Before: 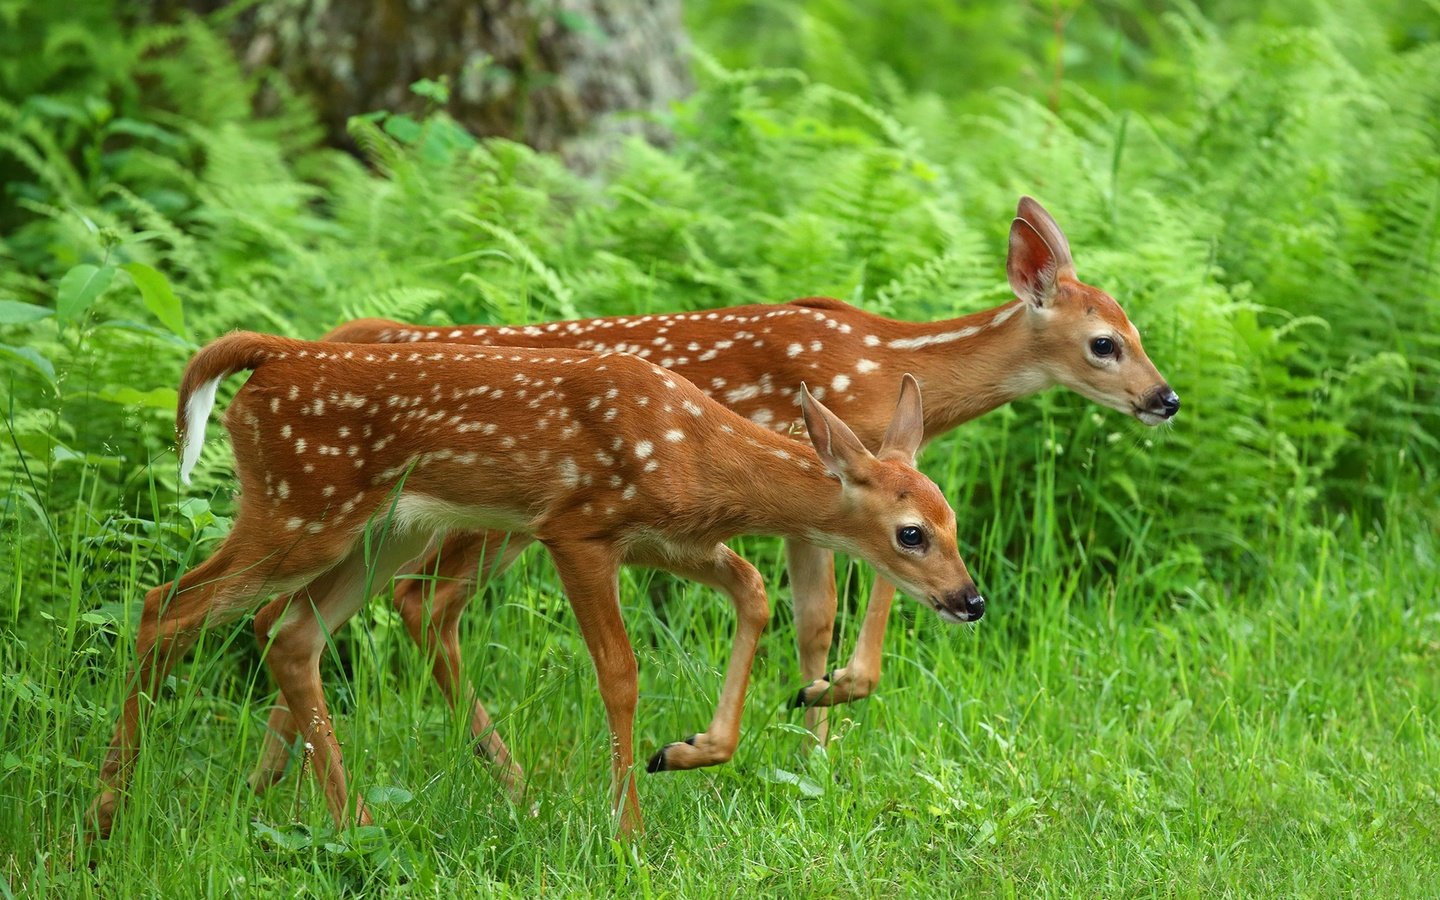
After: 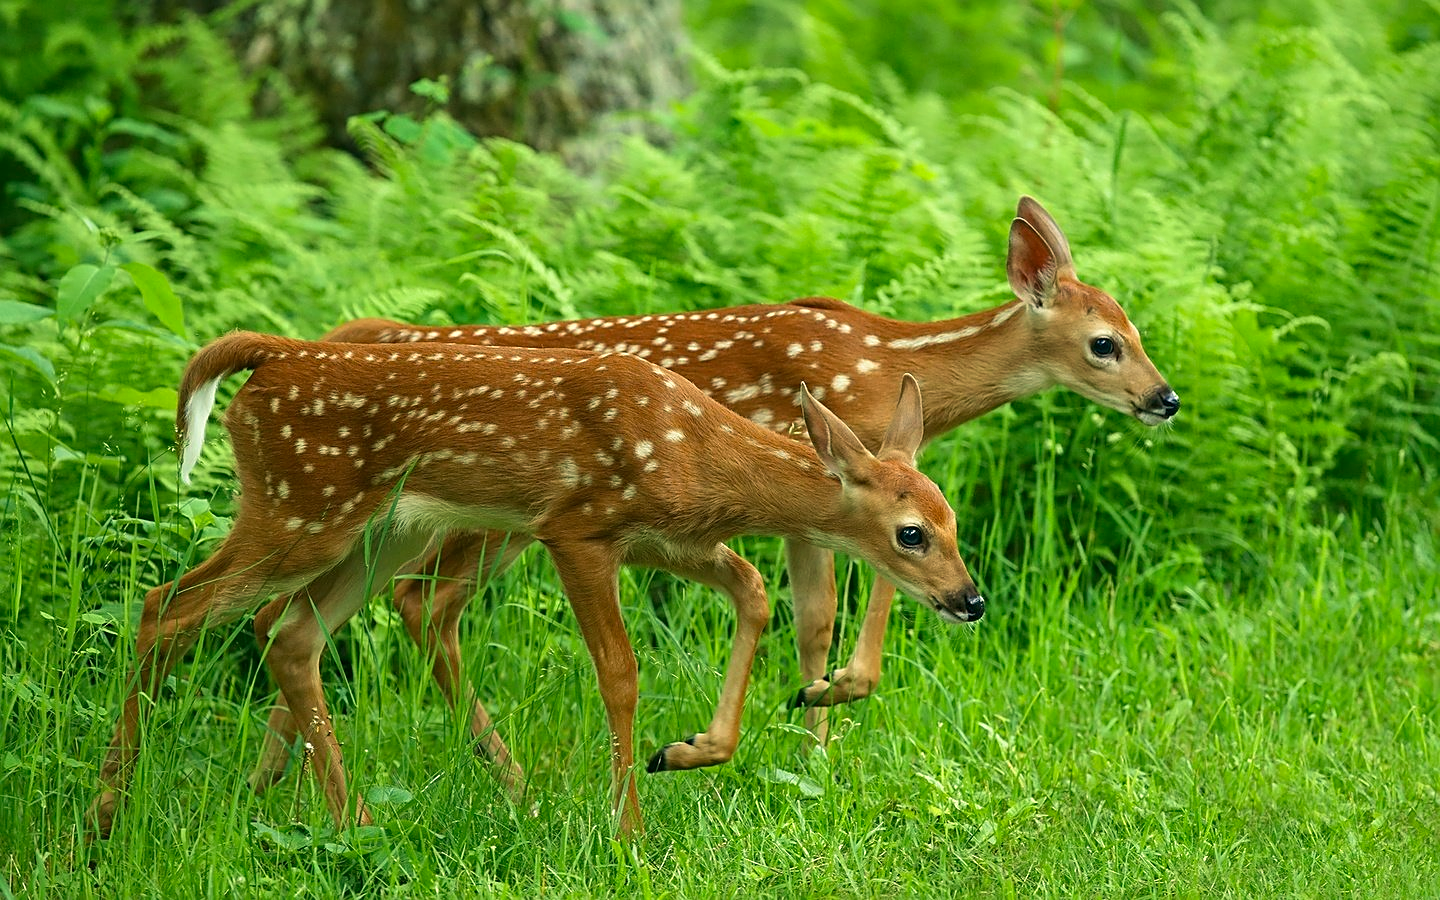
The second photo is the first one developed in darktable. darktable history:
color correction: highlights a* -0.5, highlights b* 9.58, shadows a* -9.2, shadows b* 0.557
sharpen: on, module defaults
shadows and highlights: shadows 37.82, highlights -26.86, soften with gaussian
tone equalizer: edges refinement/feathering 500, mask exposure compensation -1.57 EV, preserve details no
velvia: on, module defaults
